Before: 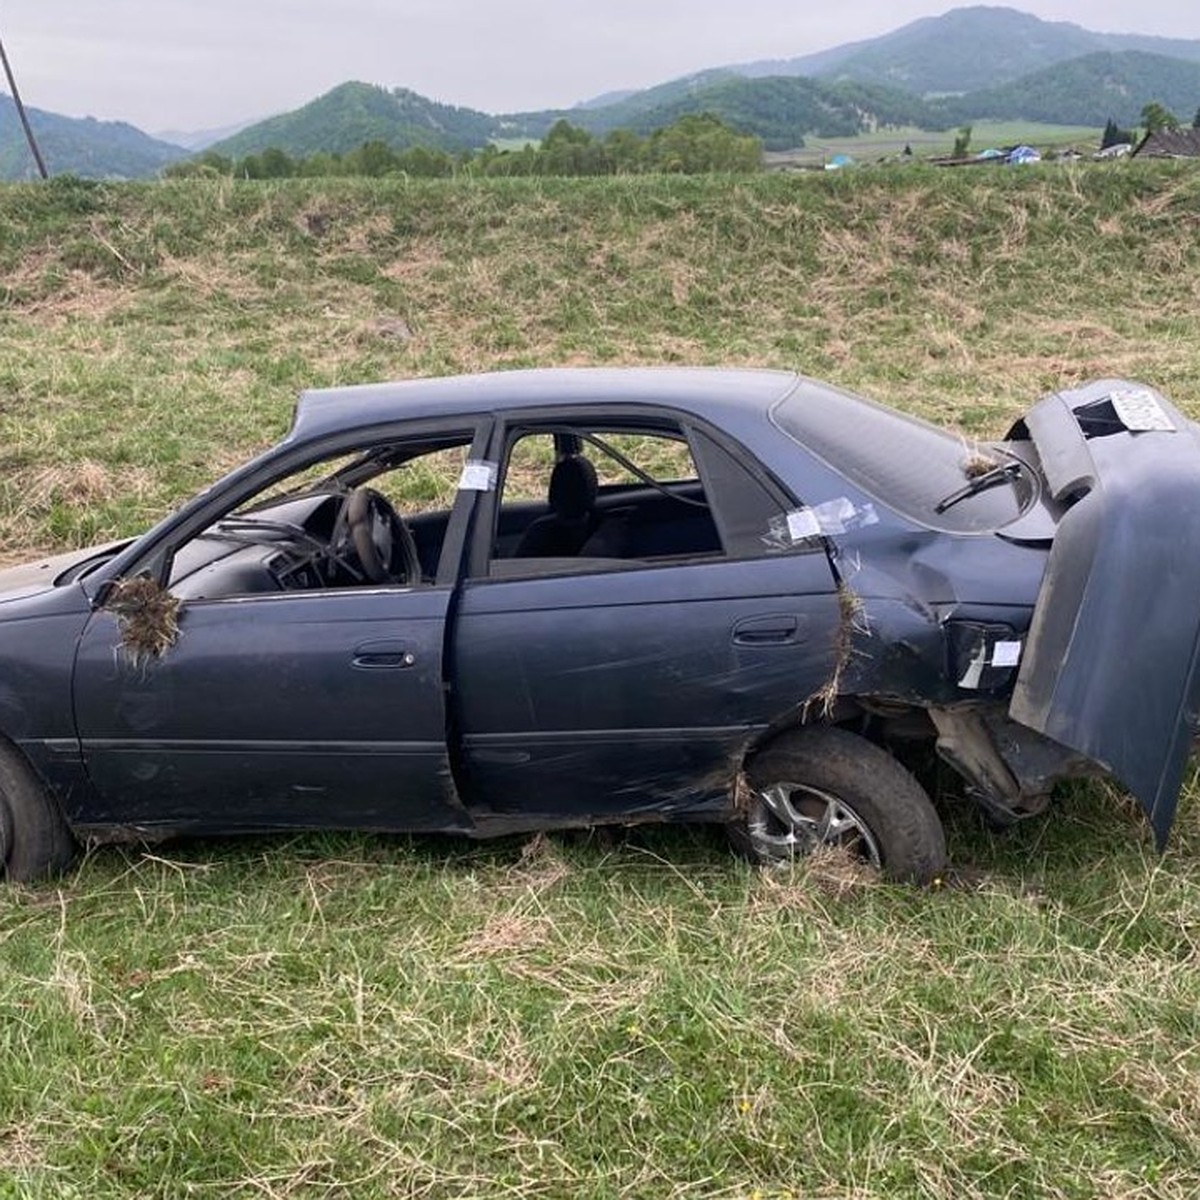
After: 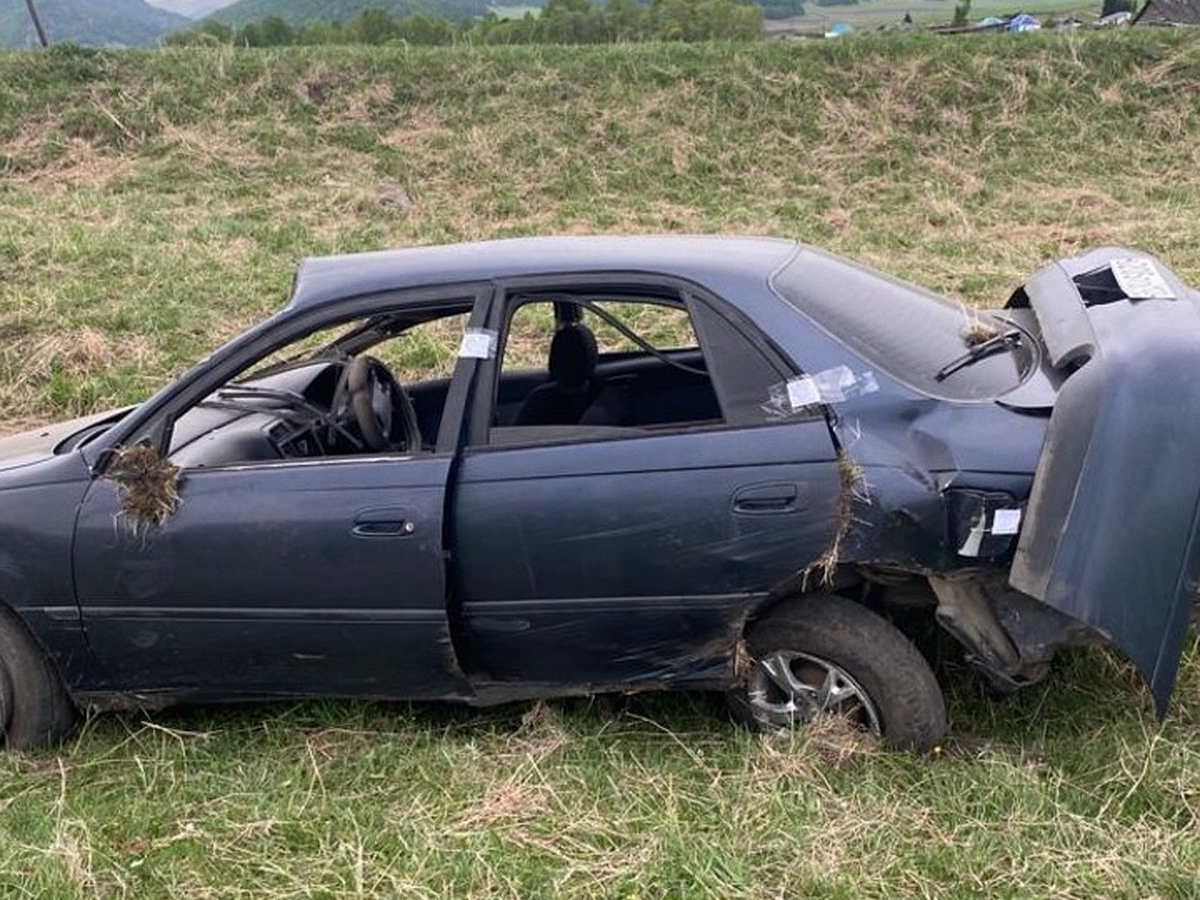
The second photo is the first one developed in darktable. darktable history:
crop: top 11.038%, bottom 13.962%
grain: coarseness 14.57 ISO, strength 8.8%
